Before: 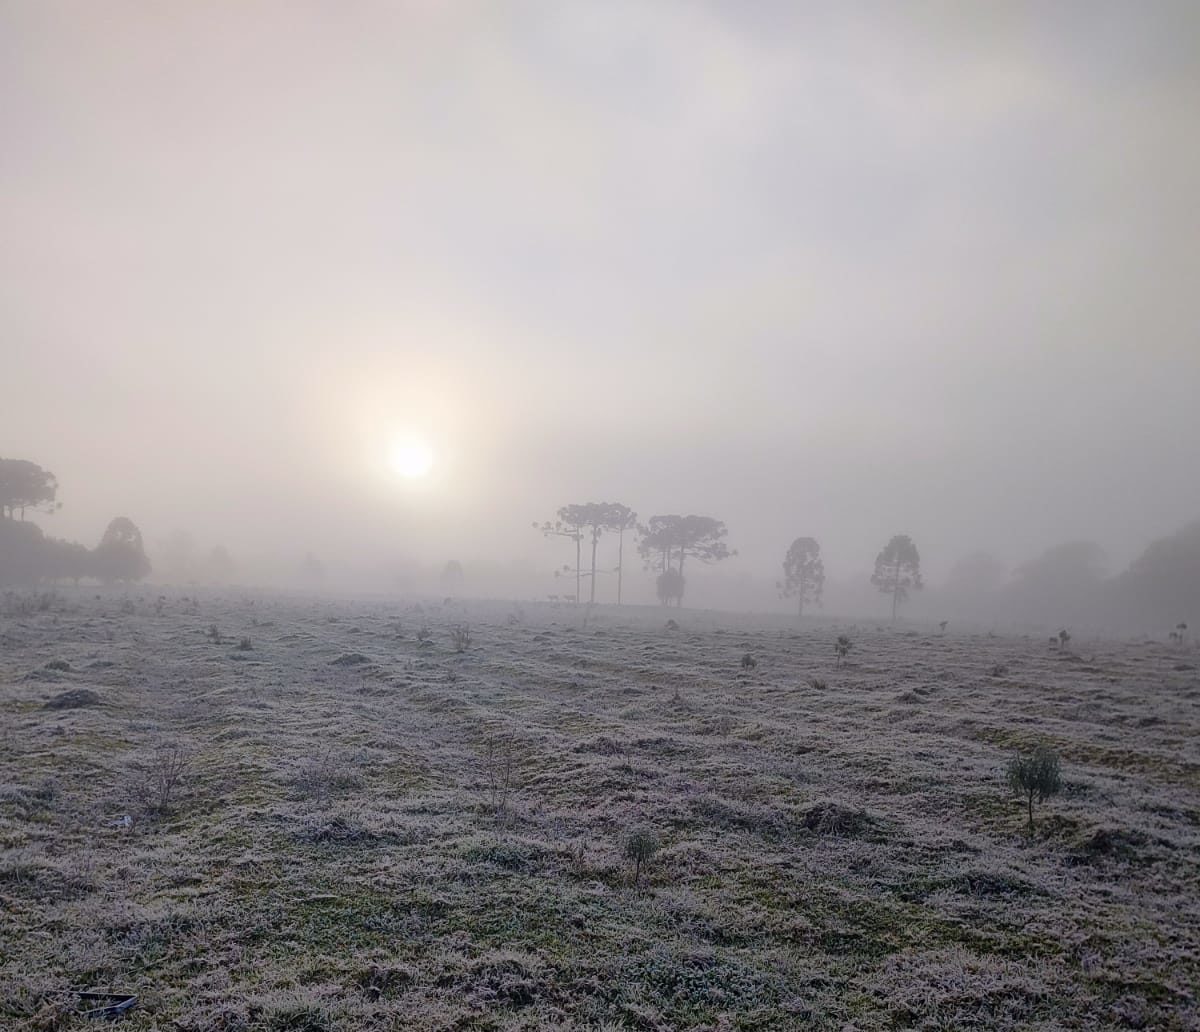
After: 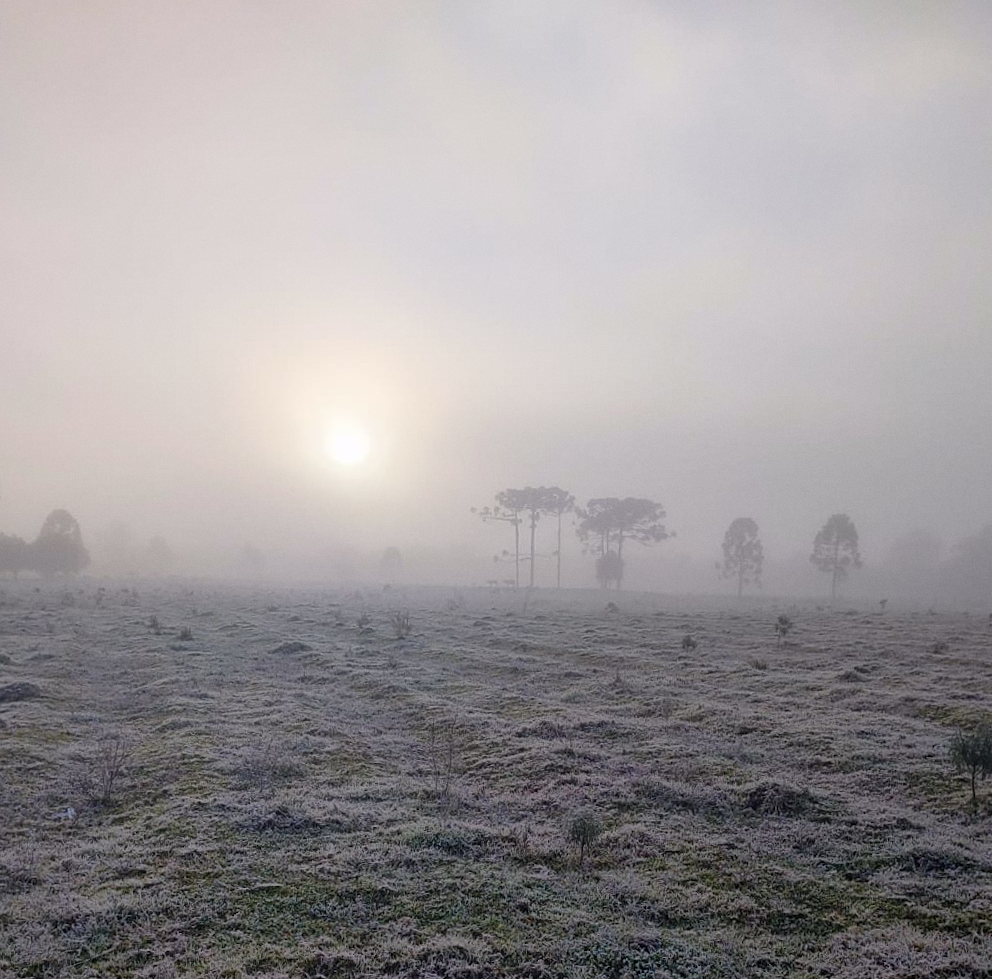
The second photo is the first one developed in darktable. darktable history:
crop and rotate: angle 1°, left 4.281%, top 0.642%, right 11.383%, bottom 2.486%
white balance: red 1, blue 1
grain: coarseness 14.57 ISO, strength 8.8%
